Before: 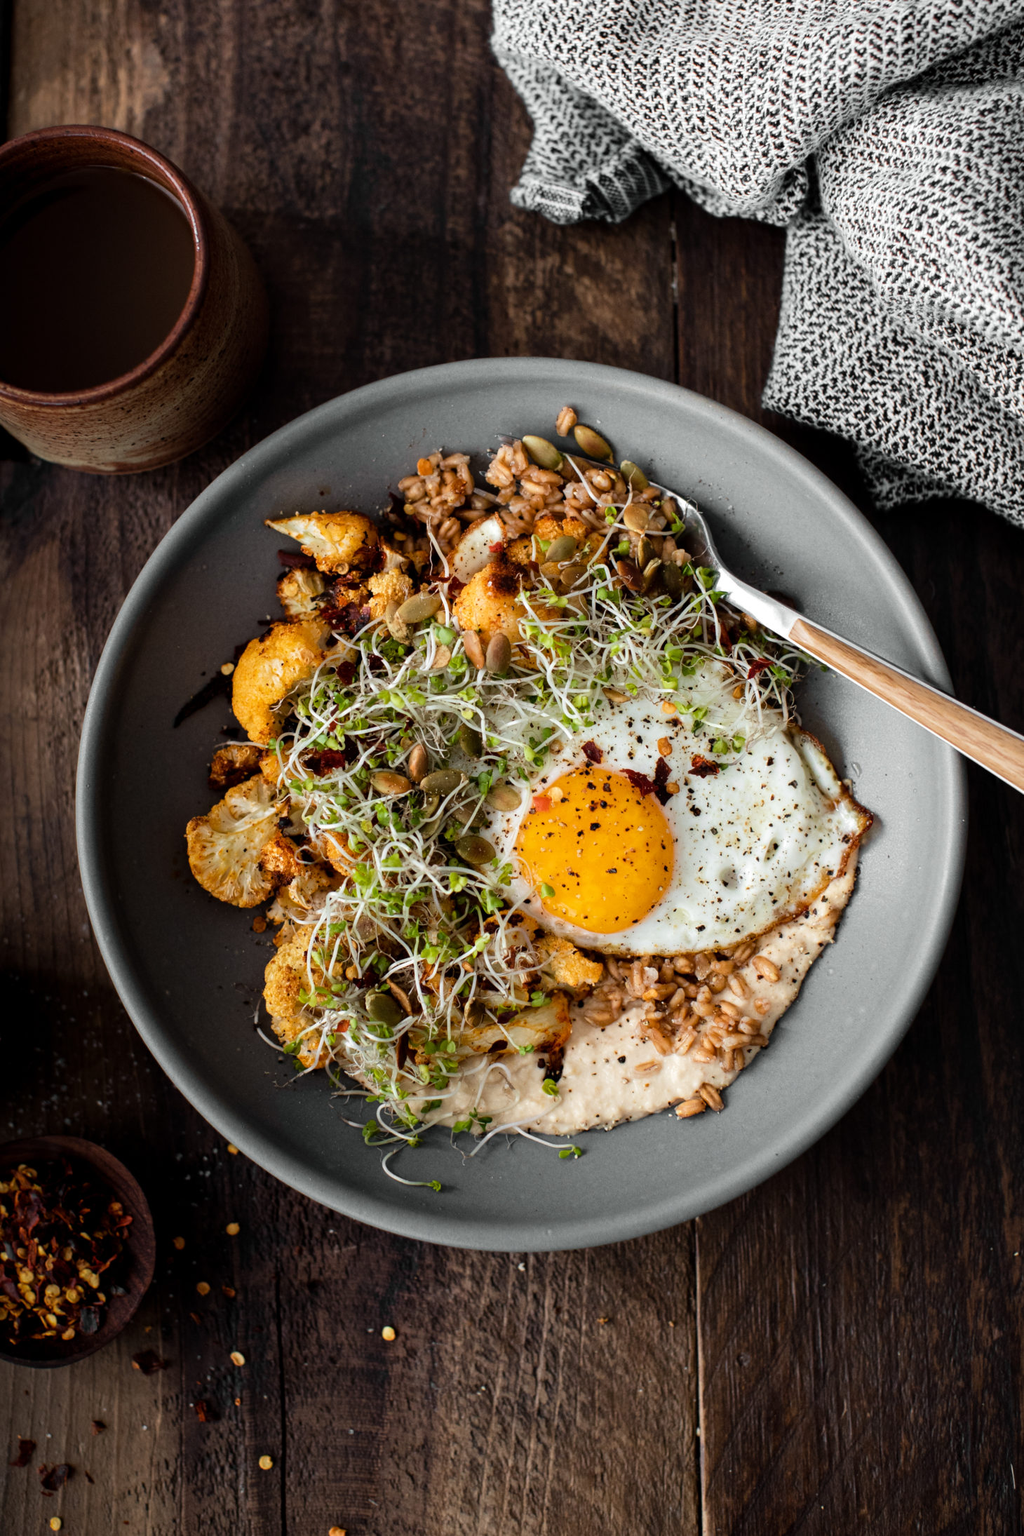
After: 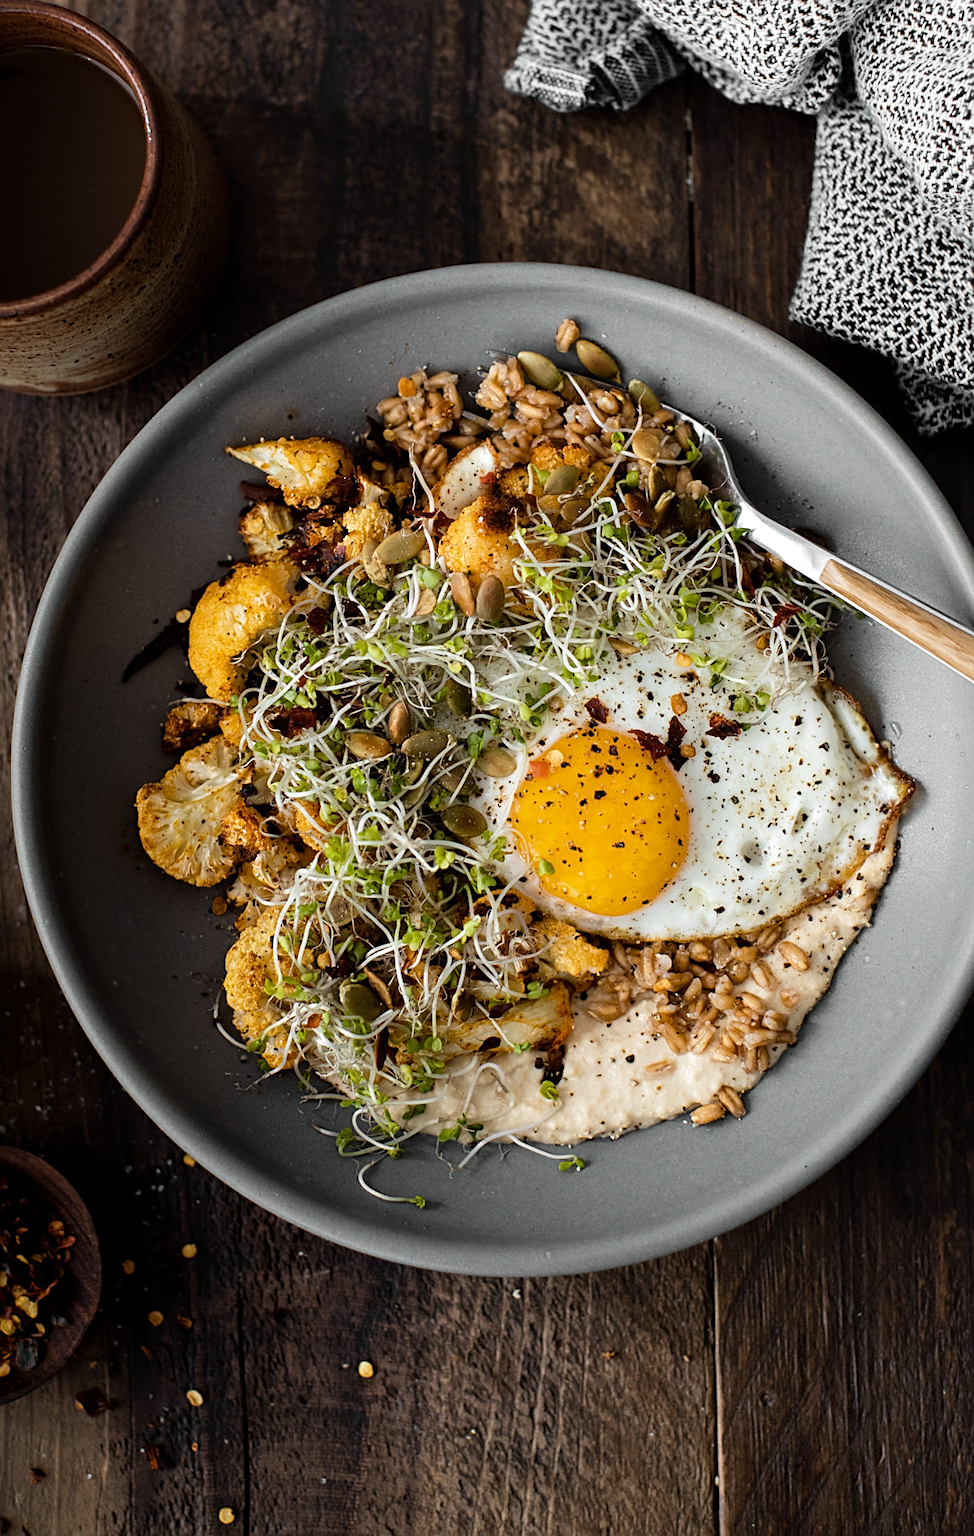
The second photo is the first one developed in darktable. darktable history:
crop: left 6.446%, top 8.188%, right 9.538%, bottom 3.548%
sharpen: on, module defaults
color contrast: green-magenta contrast 0.81
exposure: compensate exposure bias true, compensate highlight preservation false
